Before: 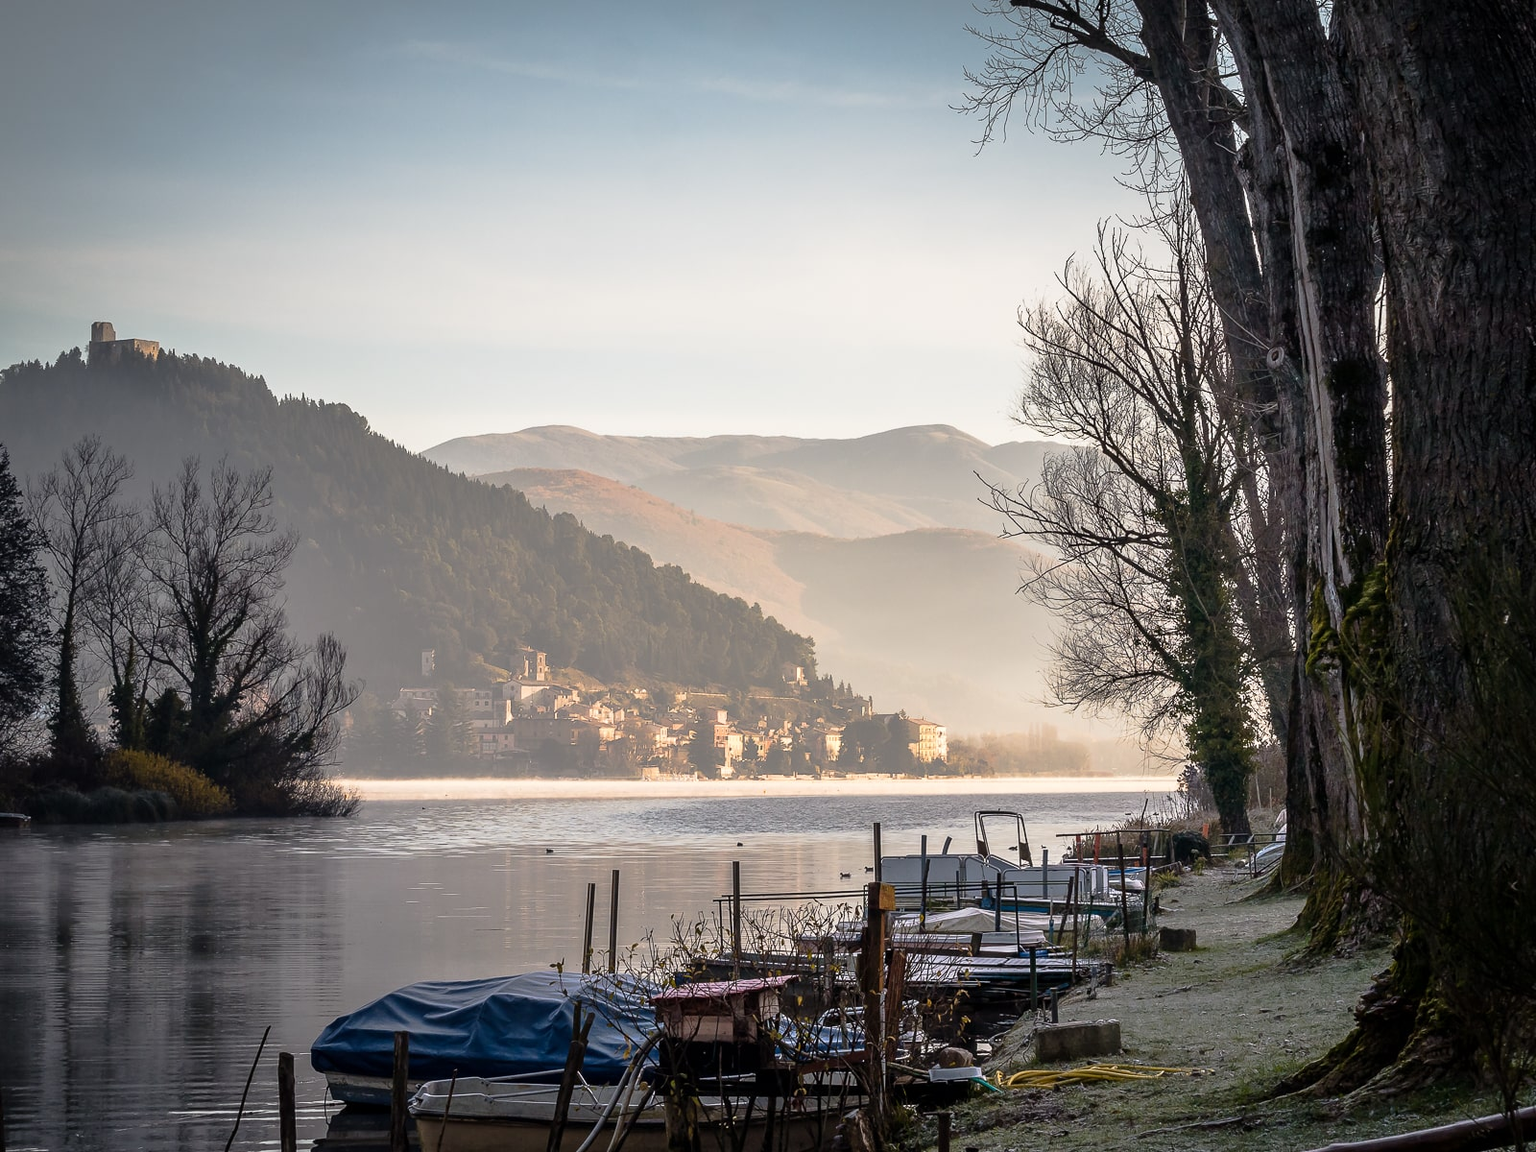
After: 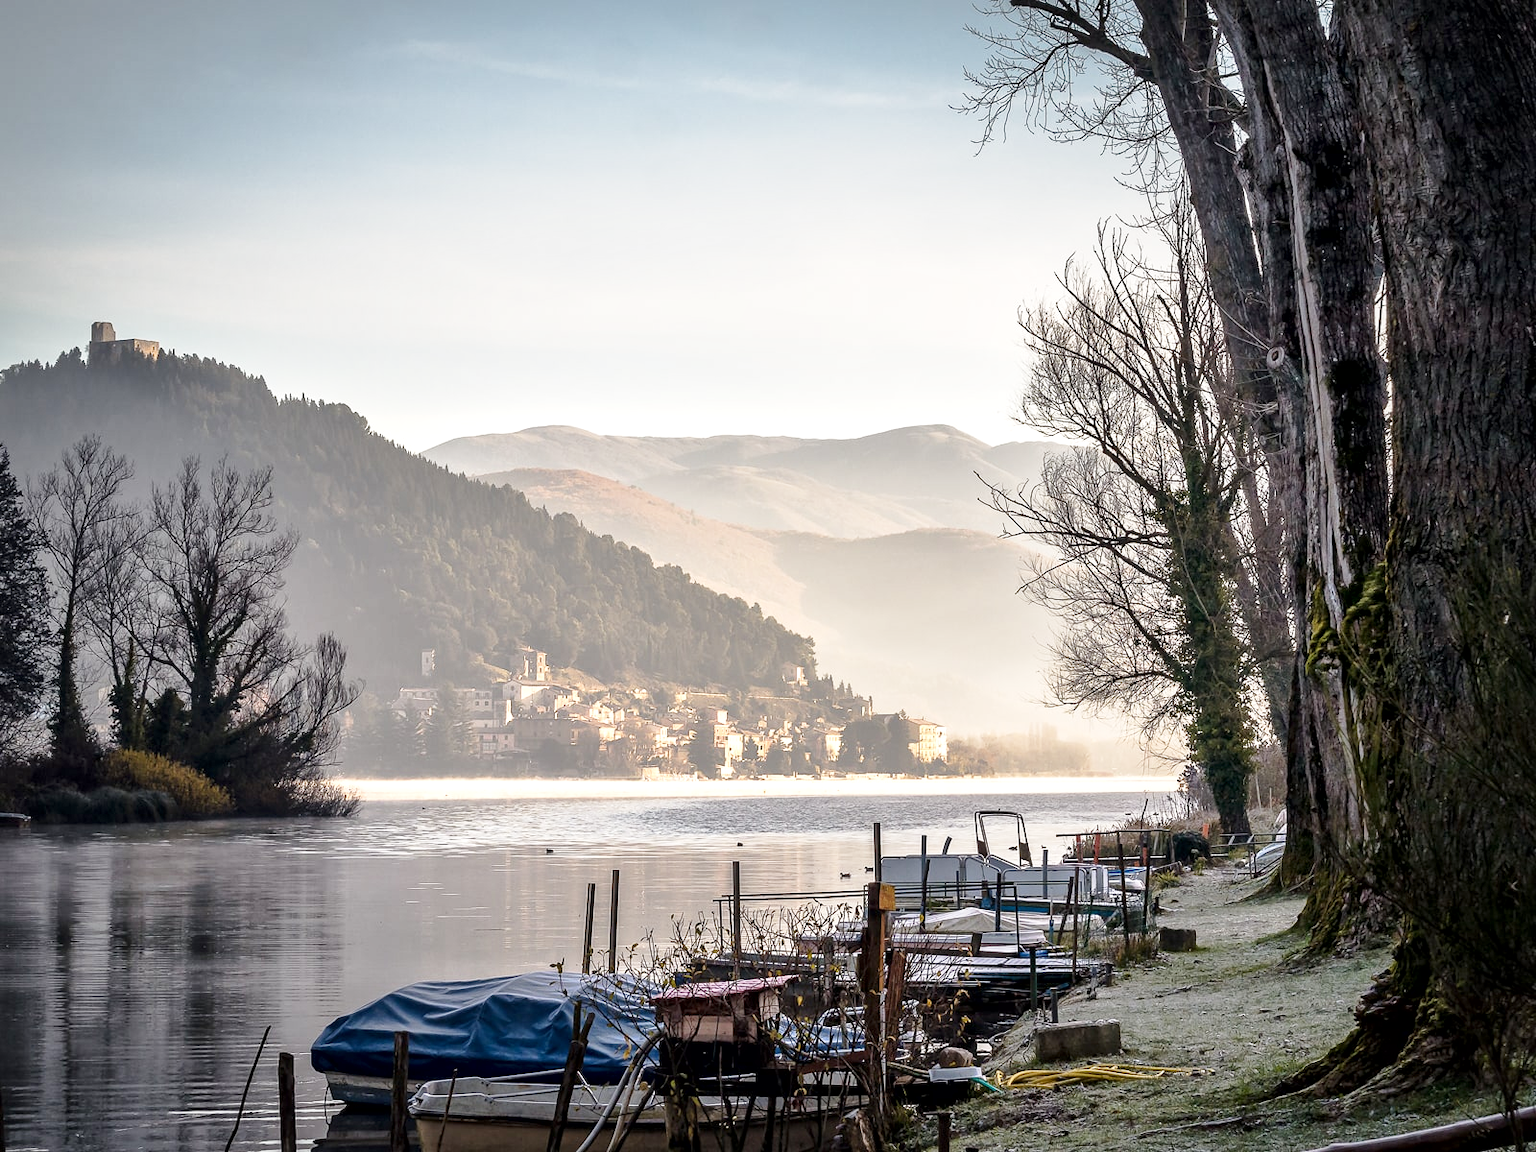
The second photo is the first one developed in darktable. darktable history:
exposure: exposure 0.077 EV, compensate exposure bias true, compensate highlight preservation false
base curve: curves: ch0 [(0, 0) (0.204, 0.334) (0.55, 0.733) (1, 1)], preserve colors none
local contrast: mode bilateral grid, contrast 20, coarseness 50, detail 150%, midtone range 0.2
